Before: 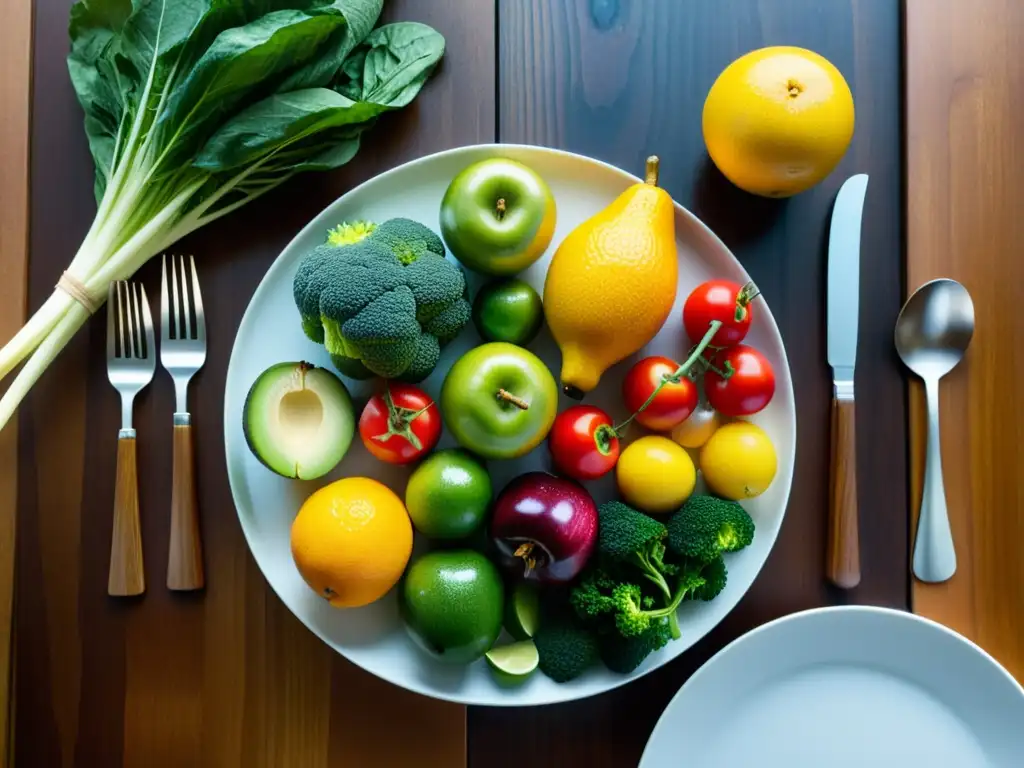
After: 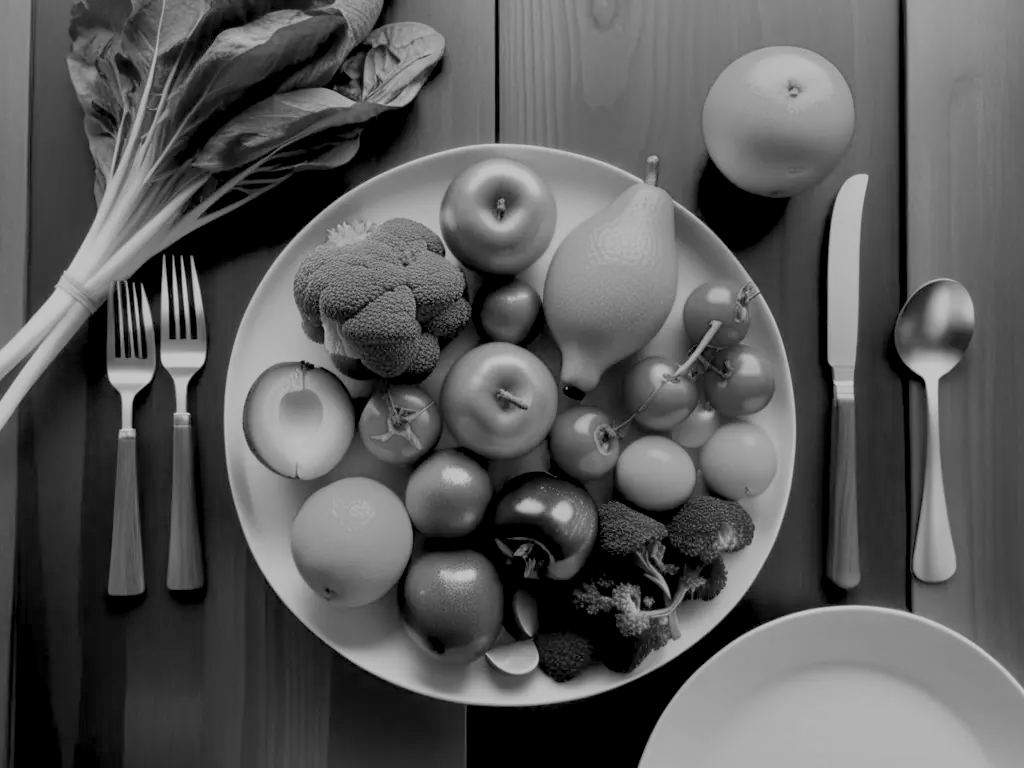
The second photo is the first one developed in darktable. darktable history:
color balance rgb: contrast -30%
exposure: black level correction 0.01, exposure 0.014 EV, compensate highlight preservation false
color calibration: output gray [0.18, 0.41, 0.41, 0], gray › normalize channels true, illuminant same as pipeline (D50), adaptation XYZ, x 0.346, y 0.359, gamut compression 0
